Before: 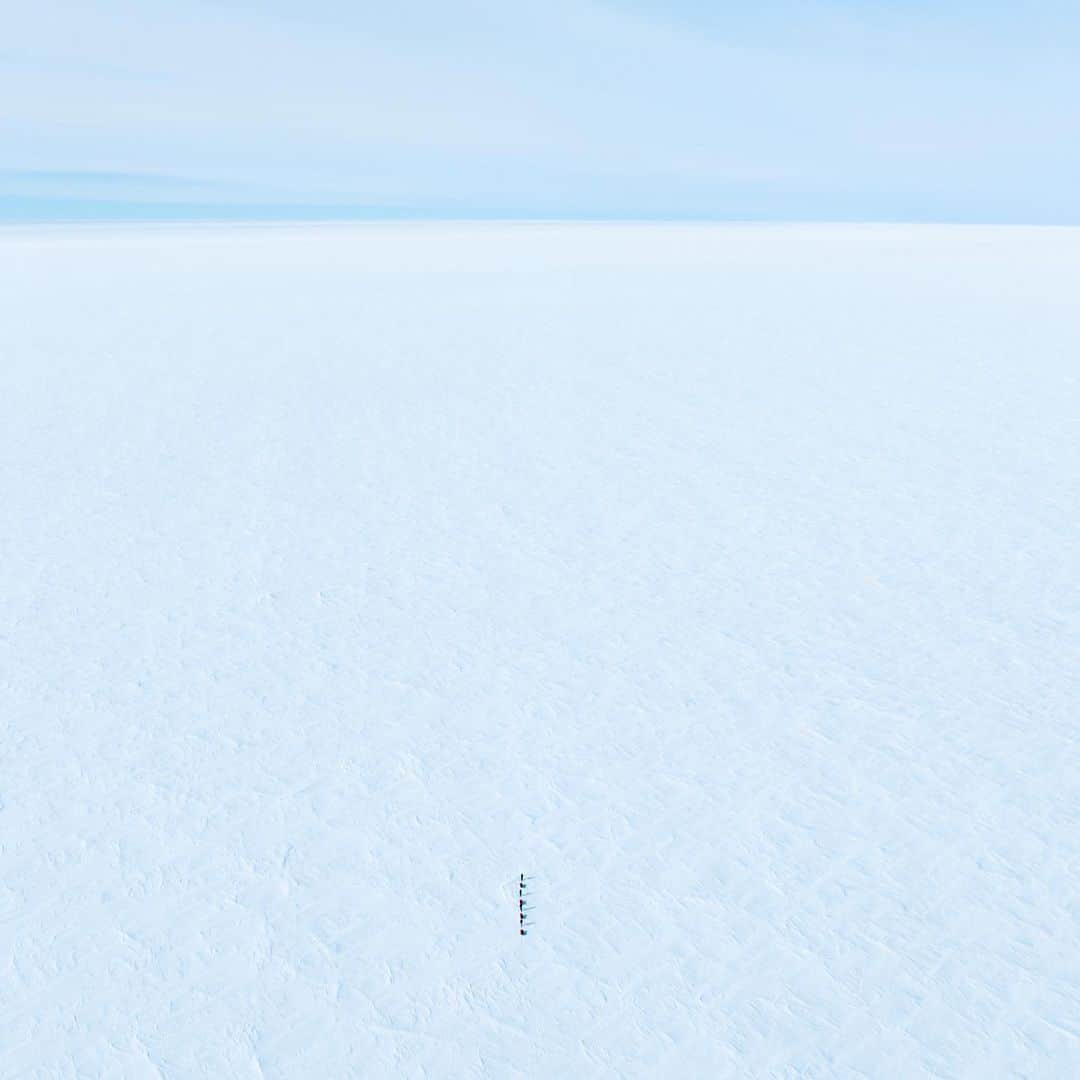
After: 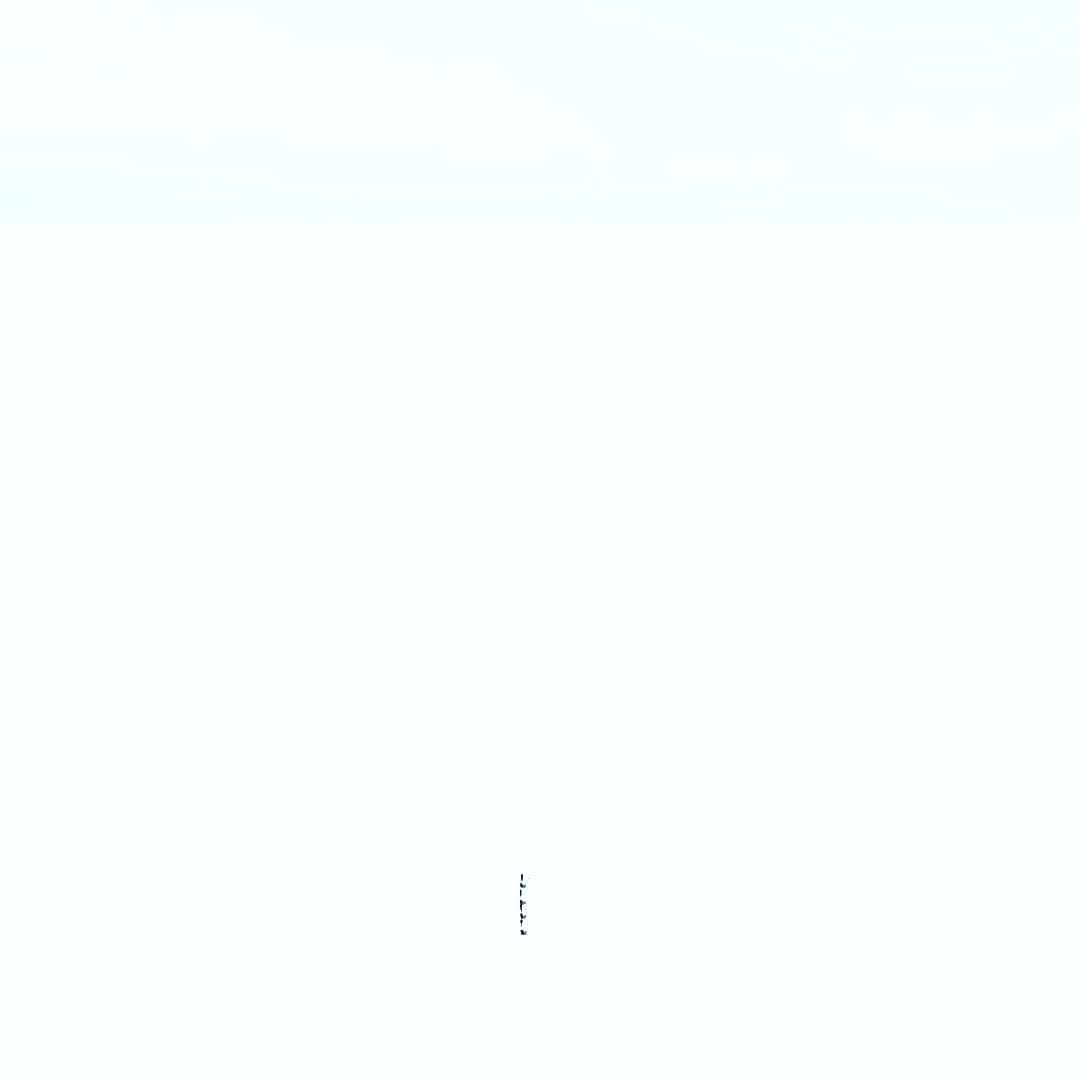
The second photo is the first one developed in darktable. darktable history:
sharpen: radius 2.532, amount 0.625
exposure: black level correction 0, exposure 1.382 EV, compensate highlight preservation false
shadows and highlights: on, module defaults
local contrast: on, module defaults
color zones: curves: ch0 [(0, 0.6) (0.129, 0.508) (0.193, 0.483) (0.429, 0.5) (0.571, 0.5) (0.714, 0.5) (0.857, 0.5) (1, 0.6)]; ch1 [(0, 0.481) (0.112, 0.245) (0.213, 0.223) (0.429, 0.233) (0.571, 0.231) (0.683, 0.242) (0.857, 0.296) (1, 0.481)]
